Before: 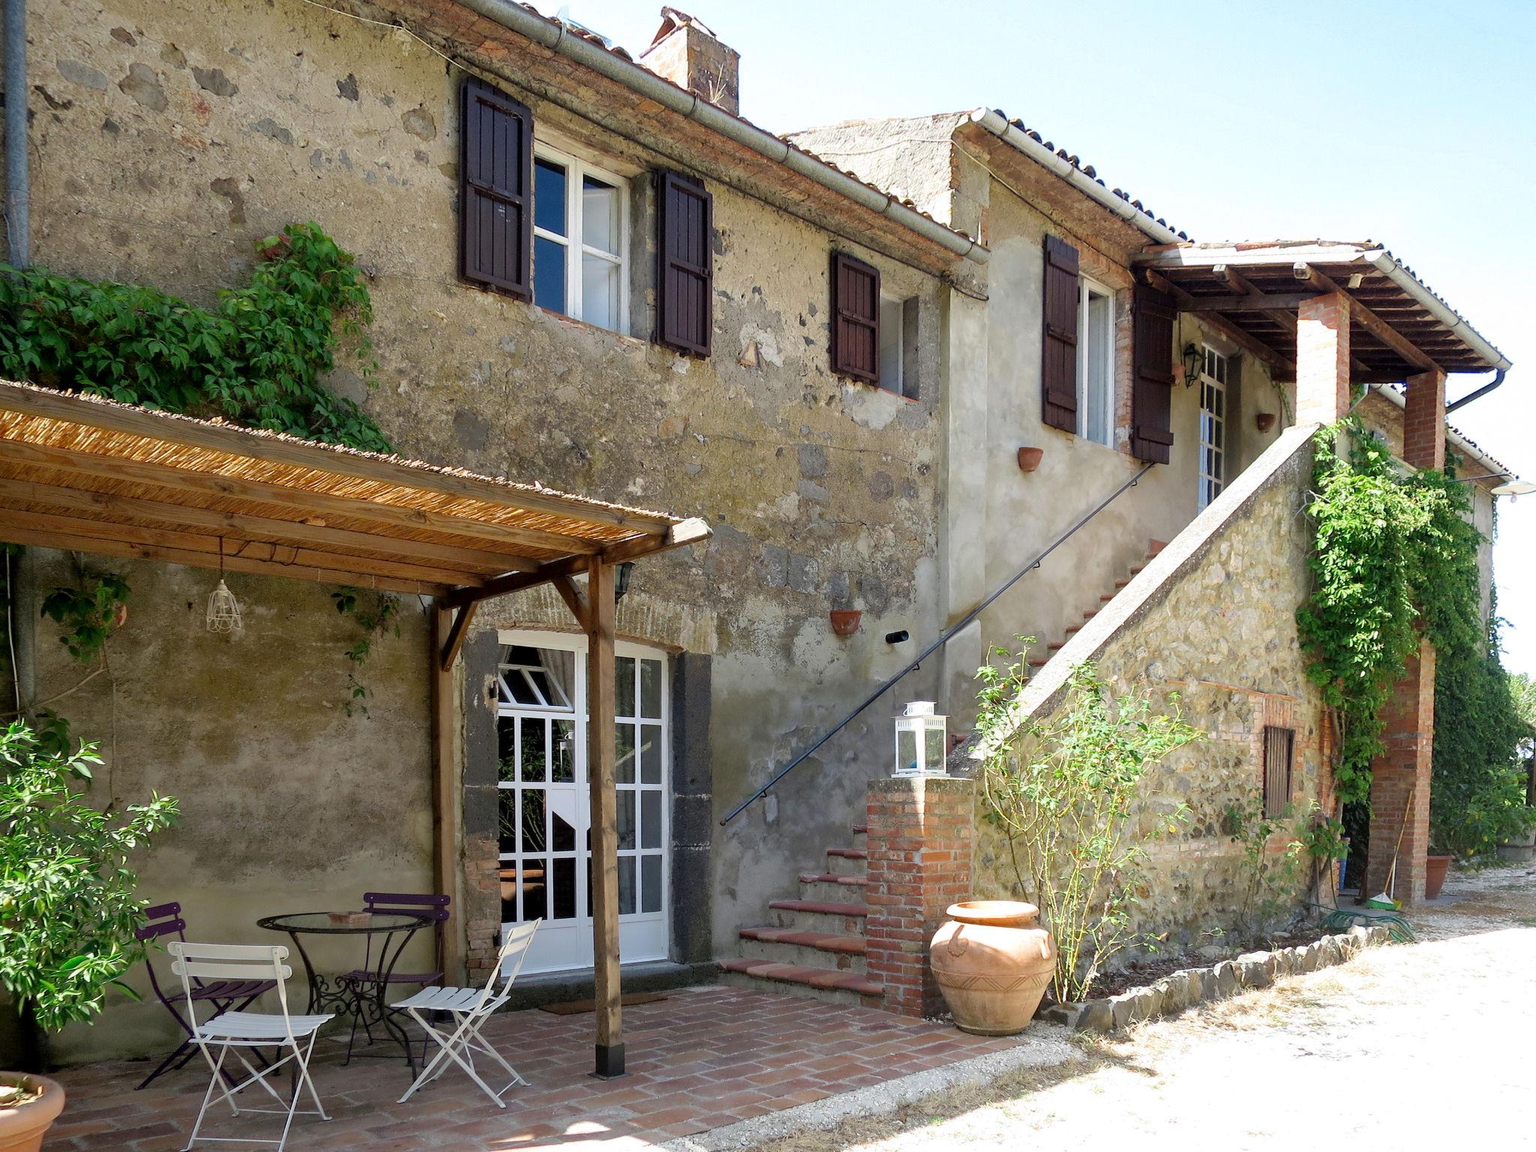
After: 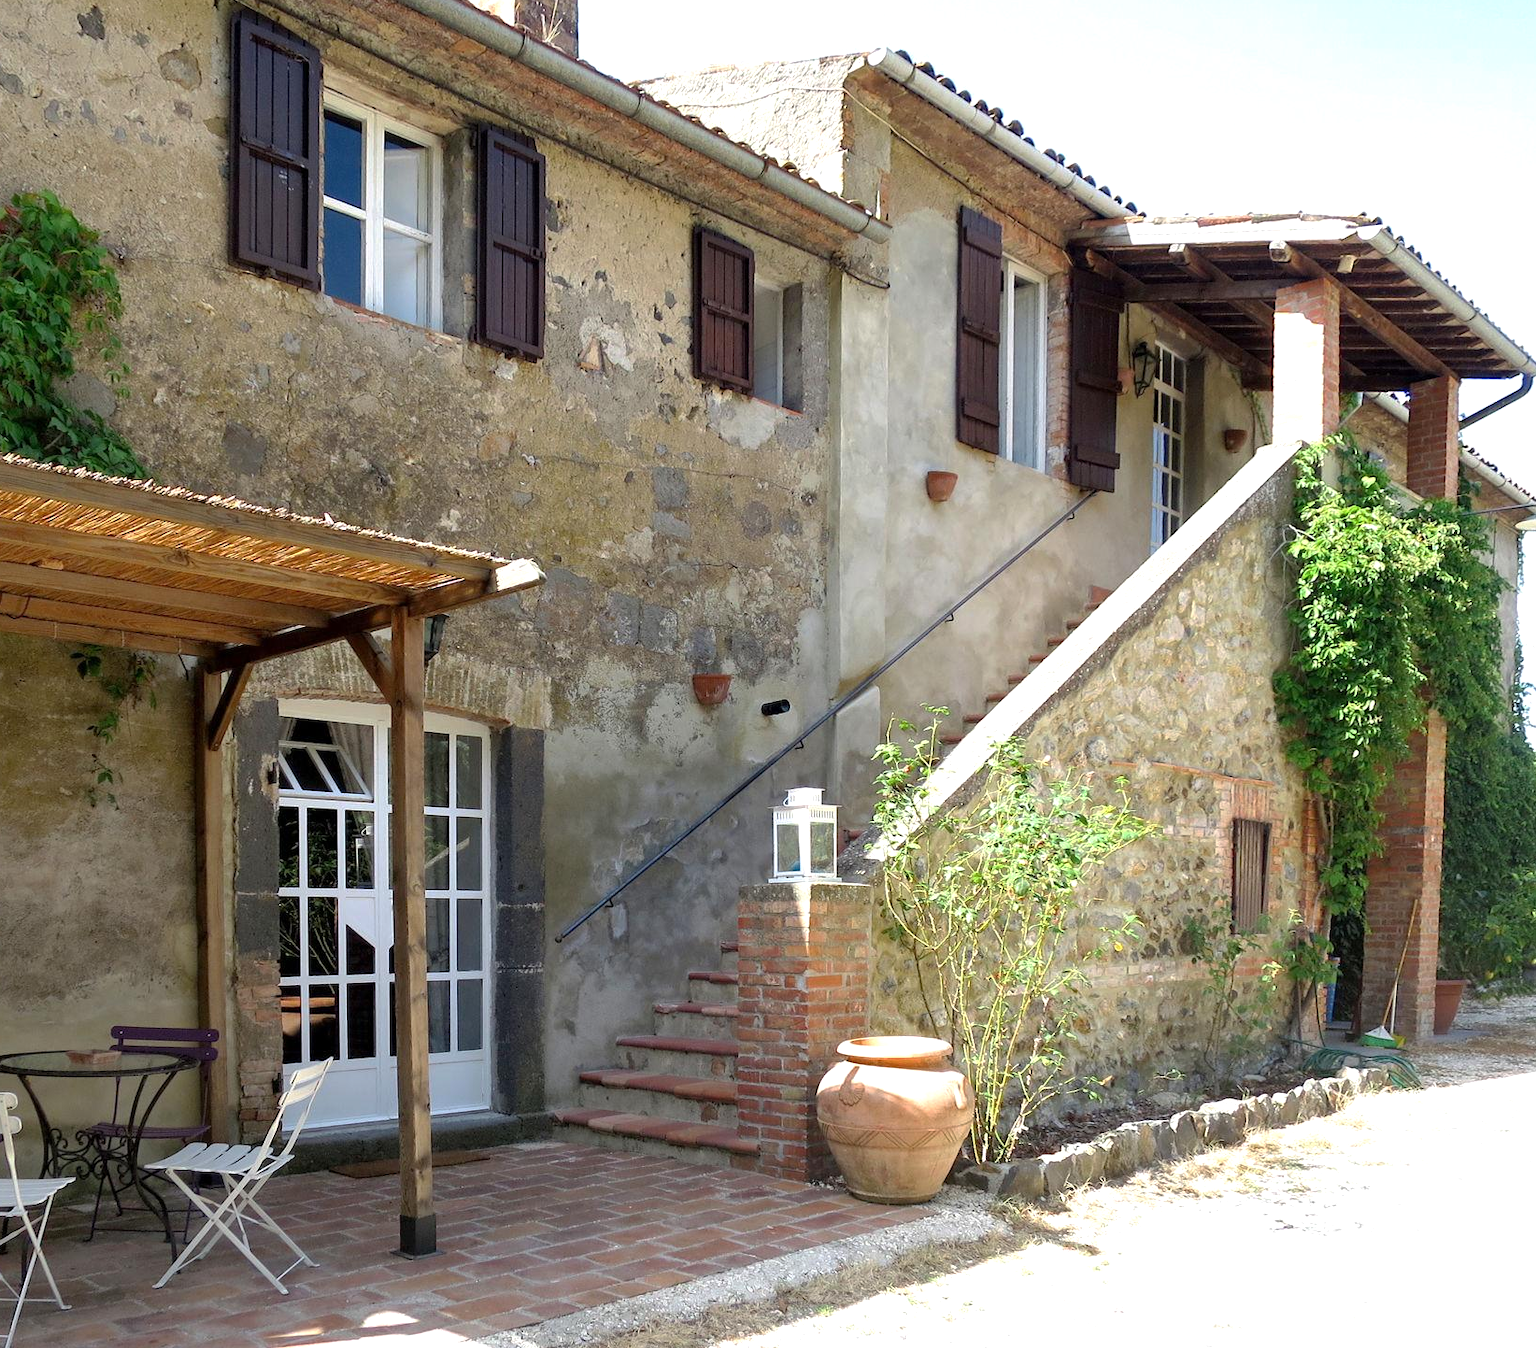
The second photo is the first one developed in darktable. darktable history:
crop and rotate: left 17.911%, top 5.996%, right 1.77%
base curve: curves: ch0 [(0, 0) (0.74, 0.67) (1, 1)], preserve colors none
exposure: exposure 0.296 EV, compensate highlight preservation false
